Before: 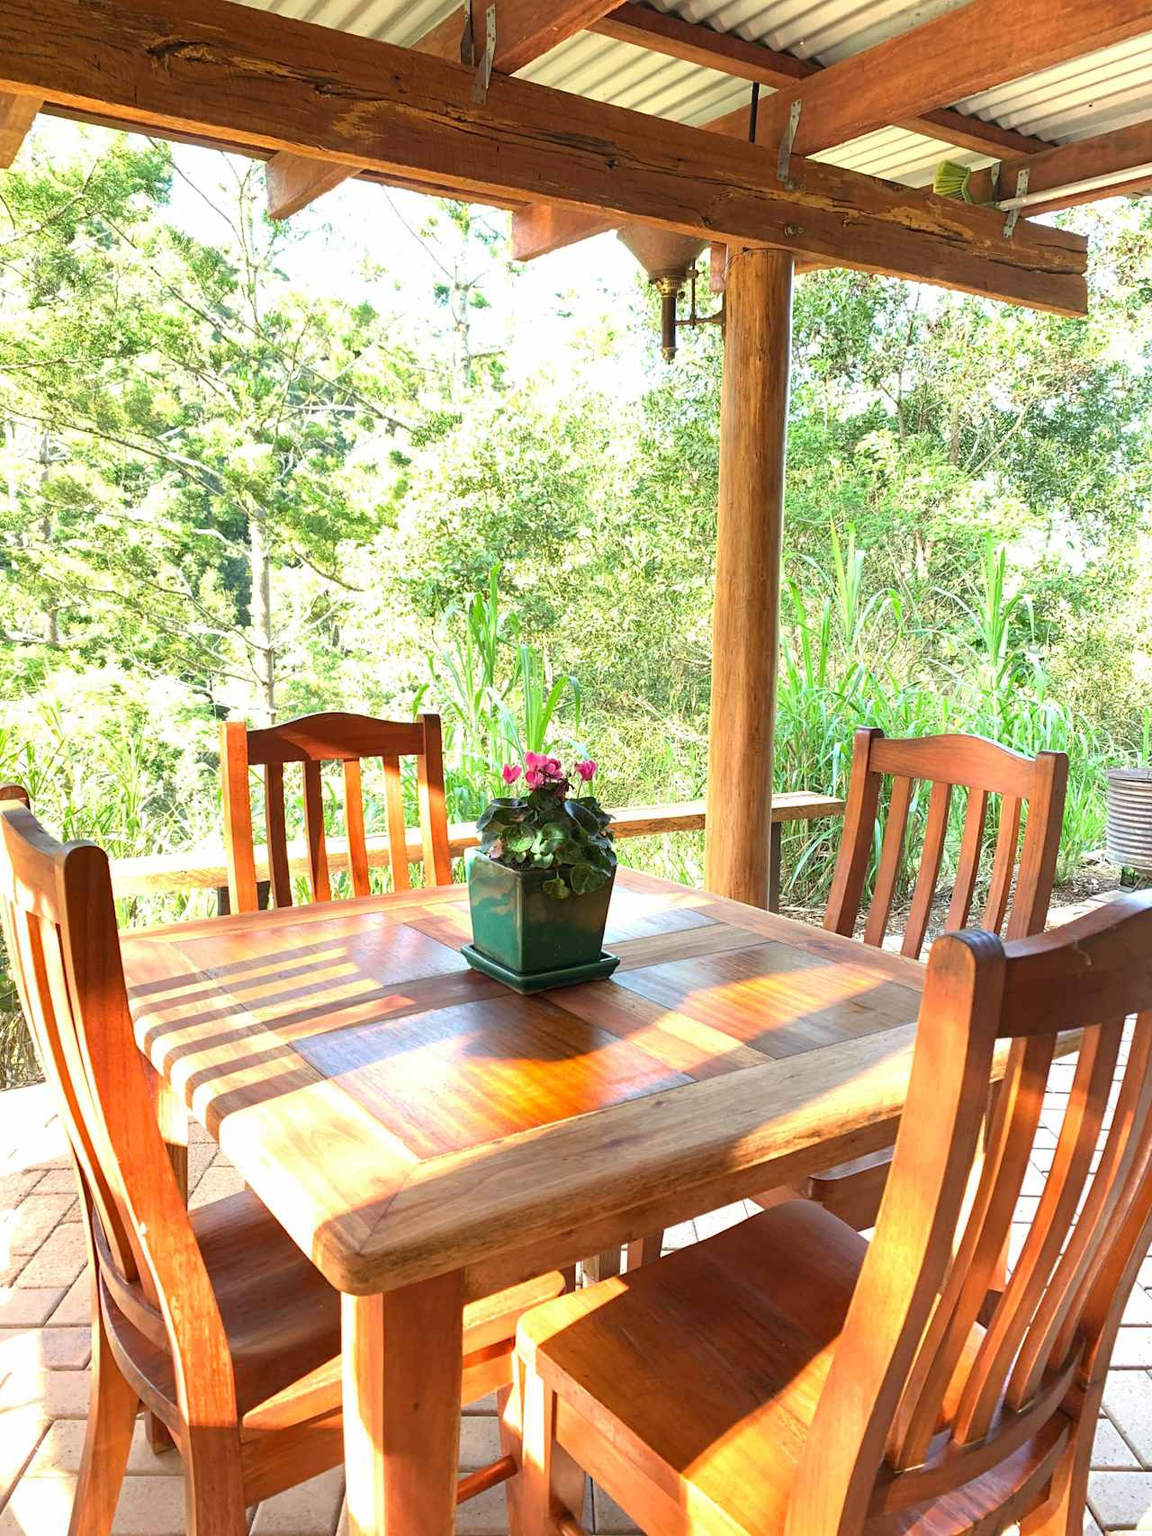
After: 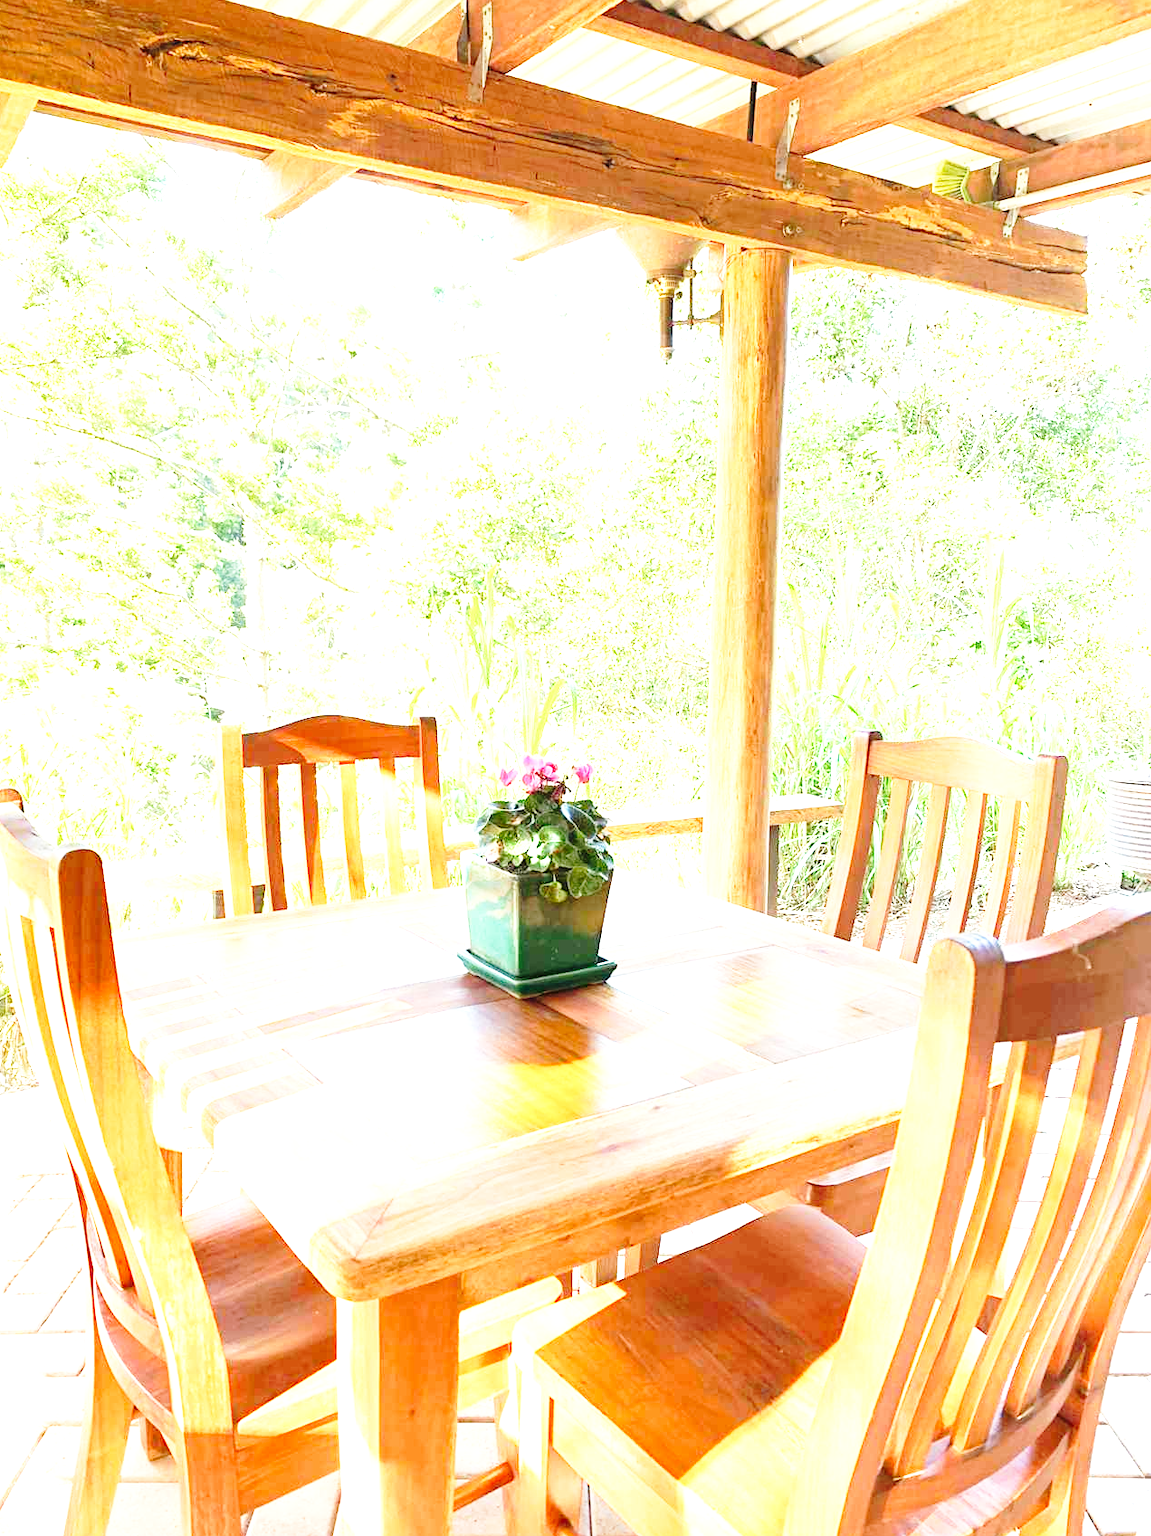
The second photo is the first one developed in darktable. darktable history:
exposure: black level correction 0, exposure 1.483 EV, compensate highlight preservation false
base curve: curves: ch0 [(0, 0) (0.028, 0.03) (0.121, 0.232) (0.46, 0.748) (0.859, 0.968) (1, 1)], preserve colors none
crop and rotate: left 0.569%, top 0.172%, bottom 0.393%
